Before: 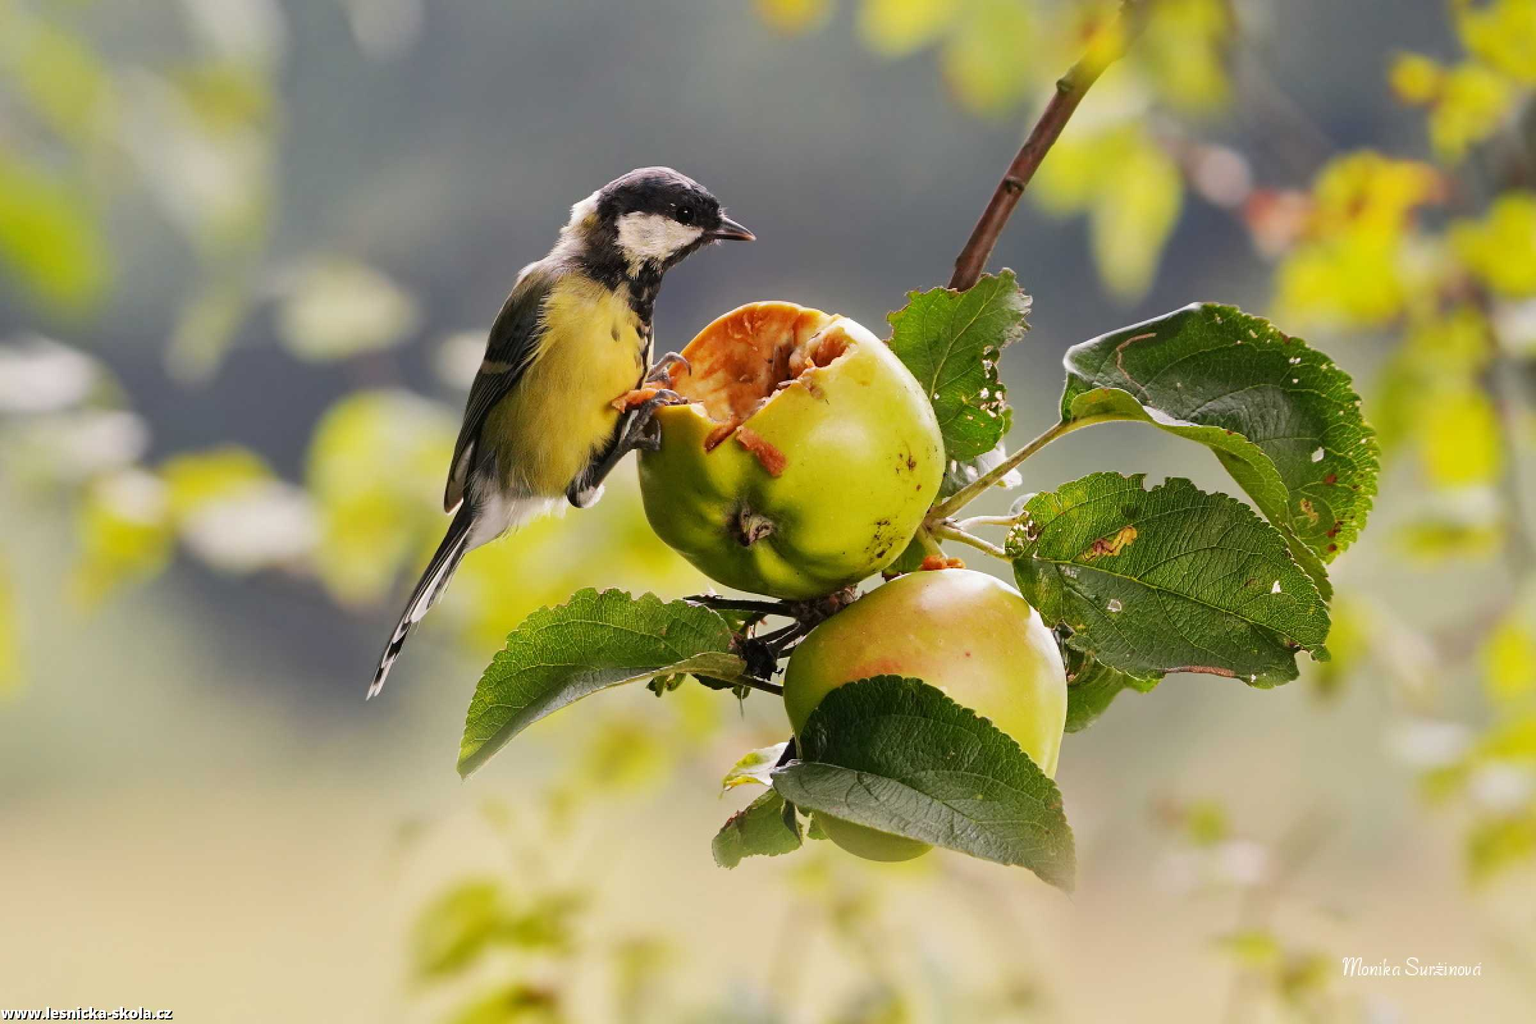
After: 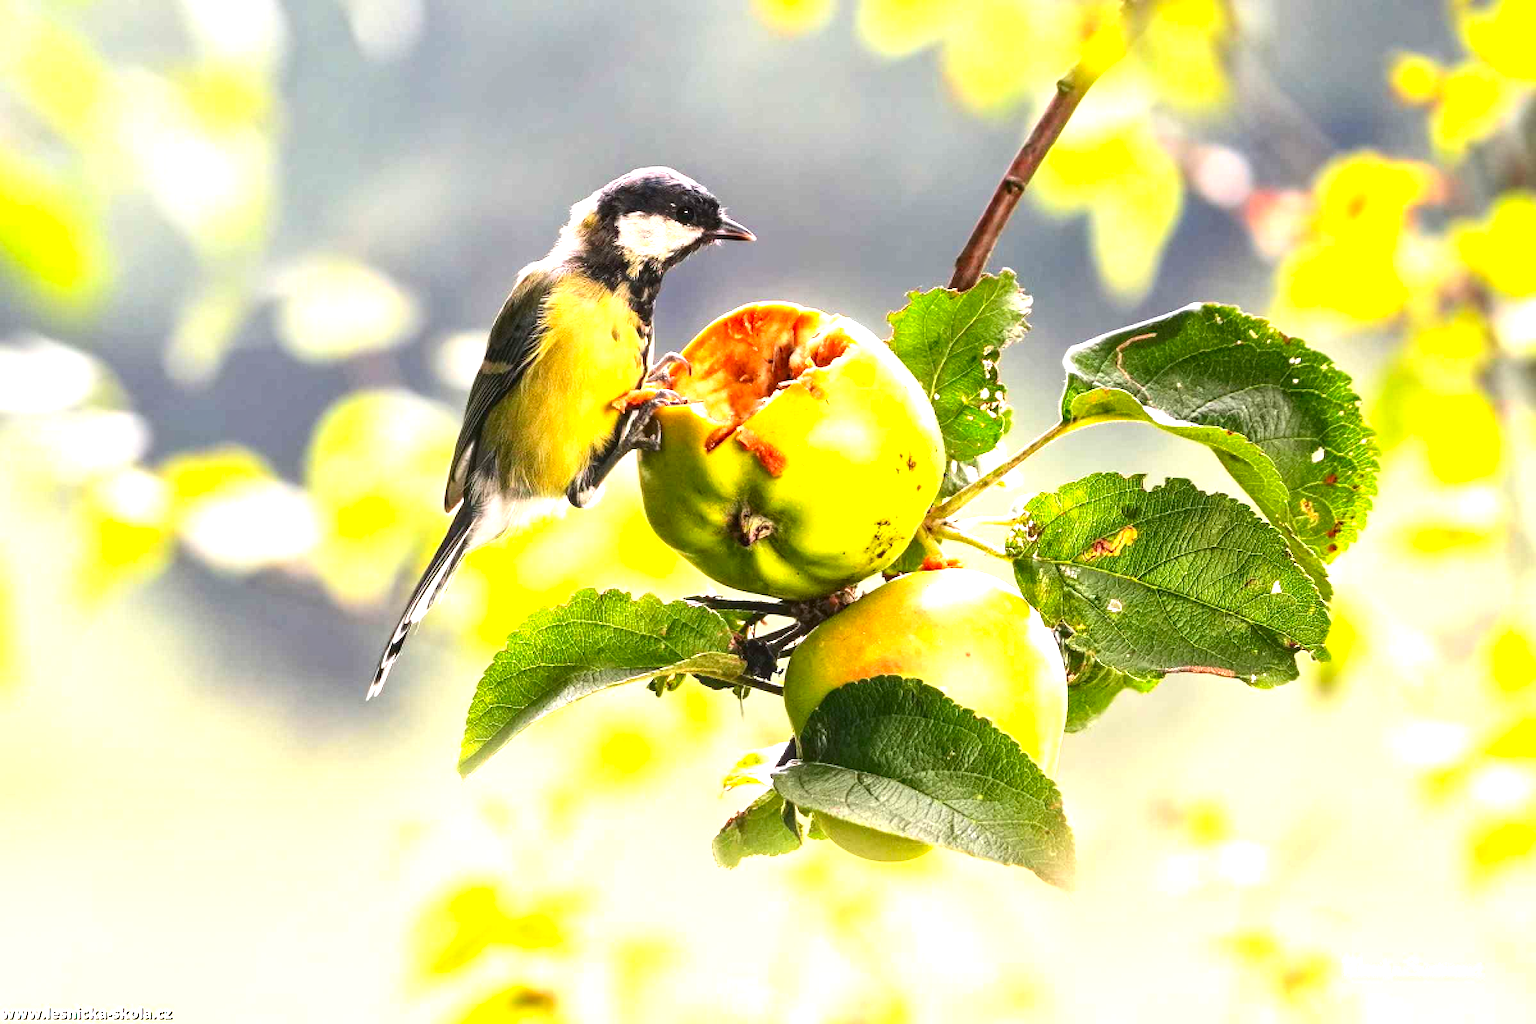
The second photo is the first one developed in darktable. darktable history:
contrast brightness saturation: contrast 0.13, brightness -0.052, saturation 0.154
exposure: black level correction 0, exposure 1.443 EV, compensate highlight preservation false
local contrast: on, module defaults
